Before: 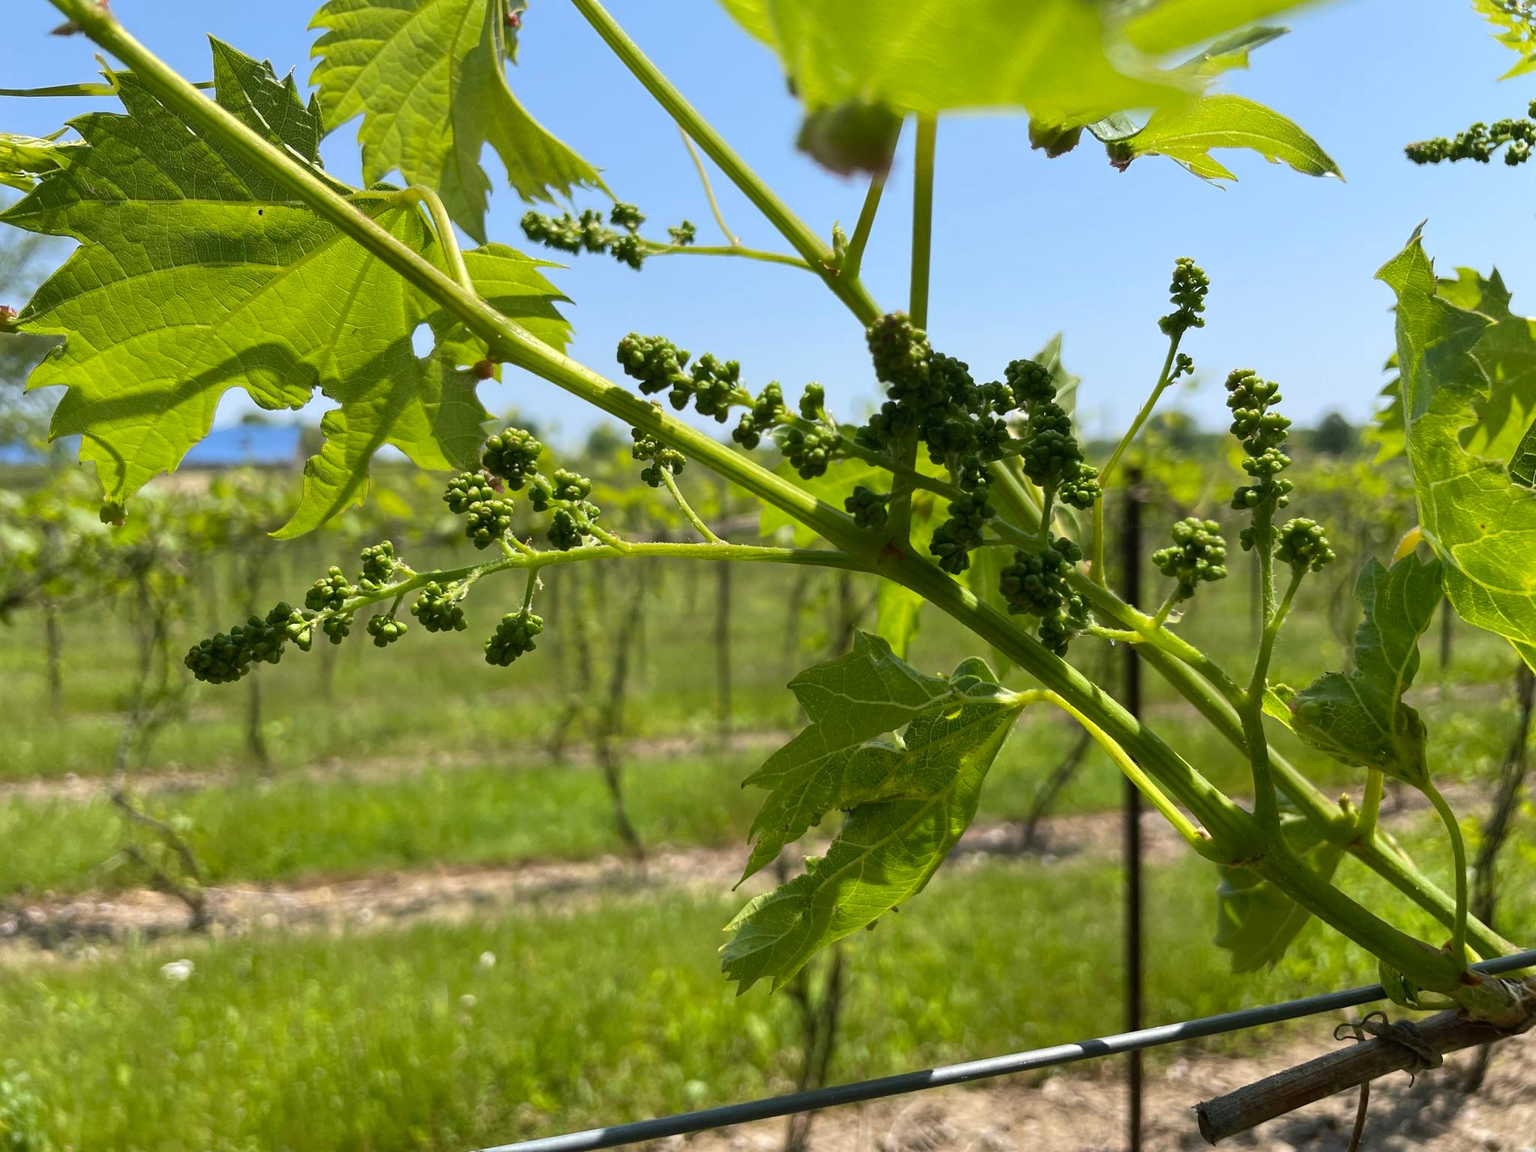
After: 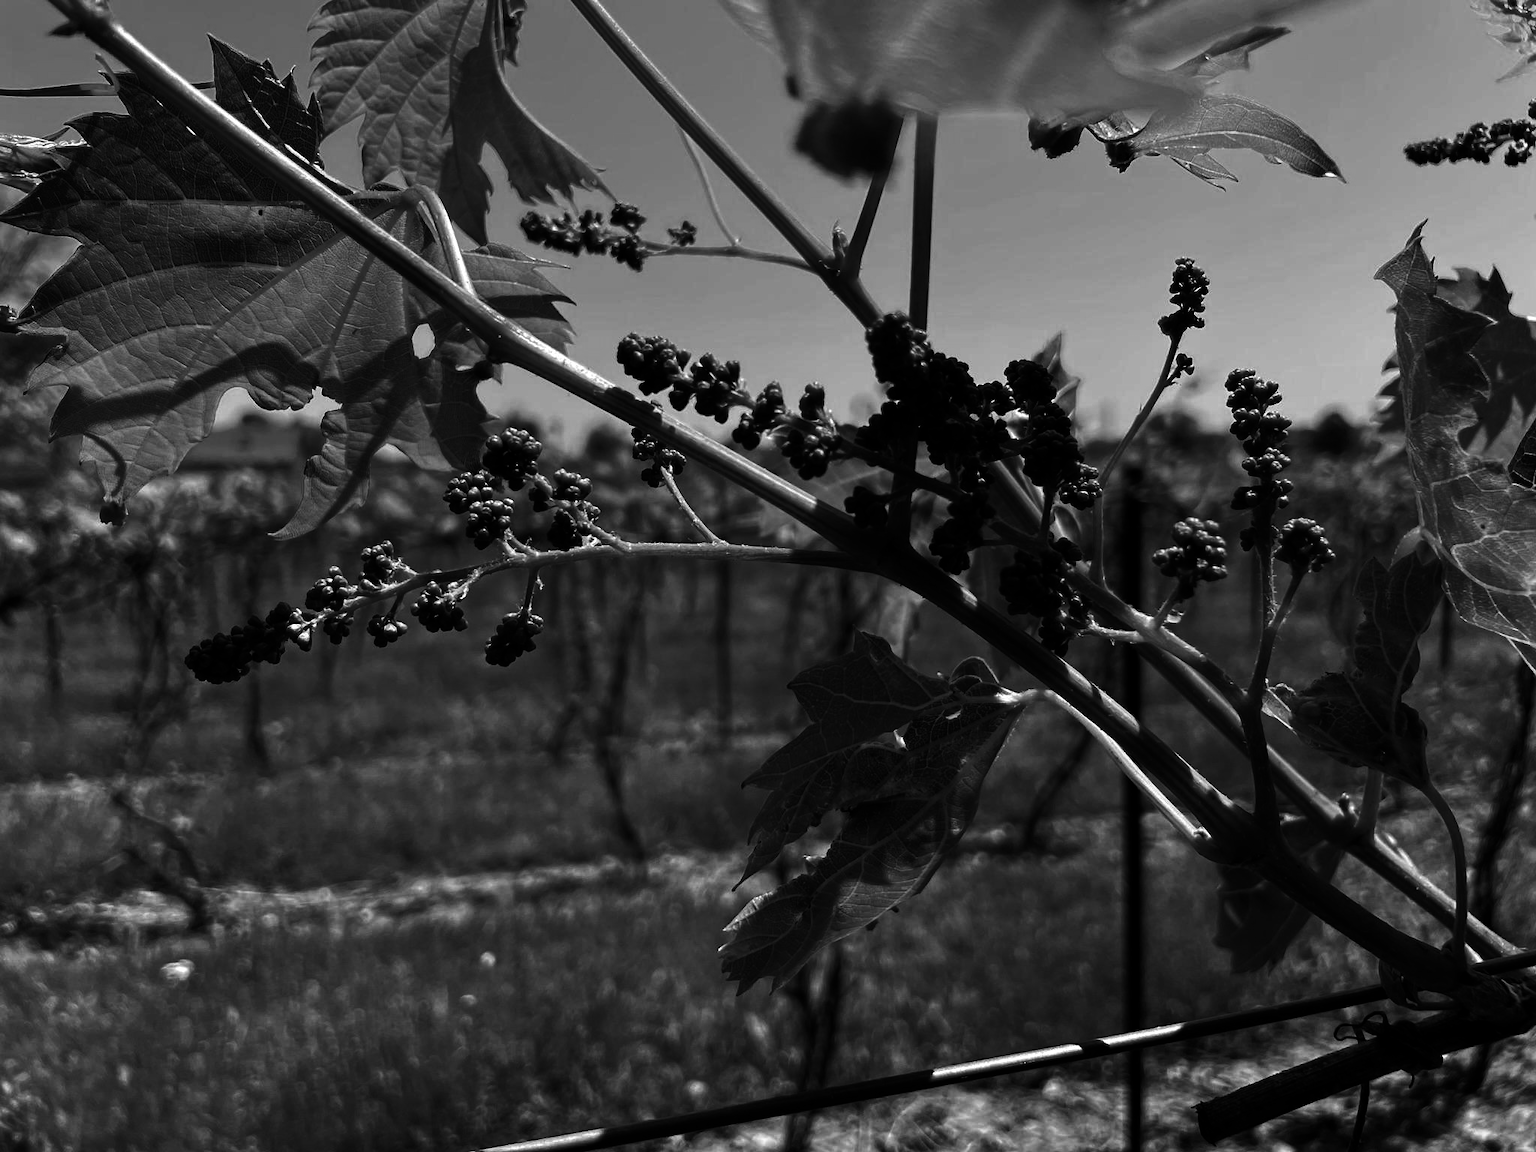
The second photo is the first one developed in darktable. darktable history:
contrast brightness saturation: contrast 0.02, brightness -1, saturation -1
white balance: red 1.127, blue 0.943
